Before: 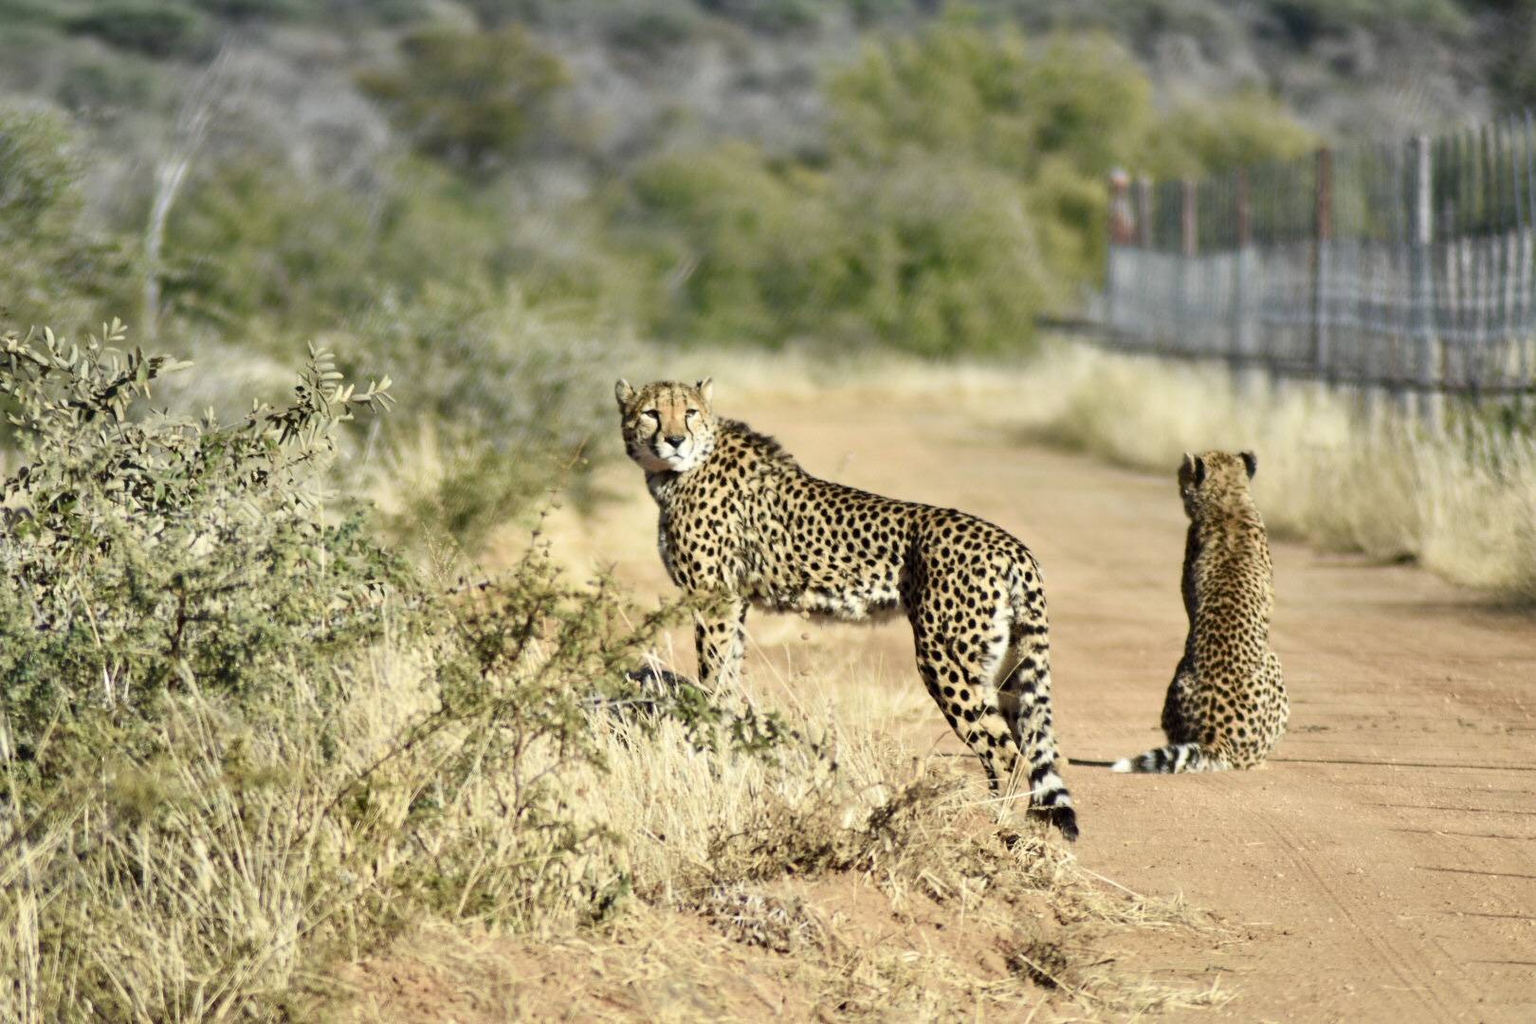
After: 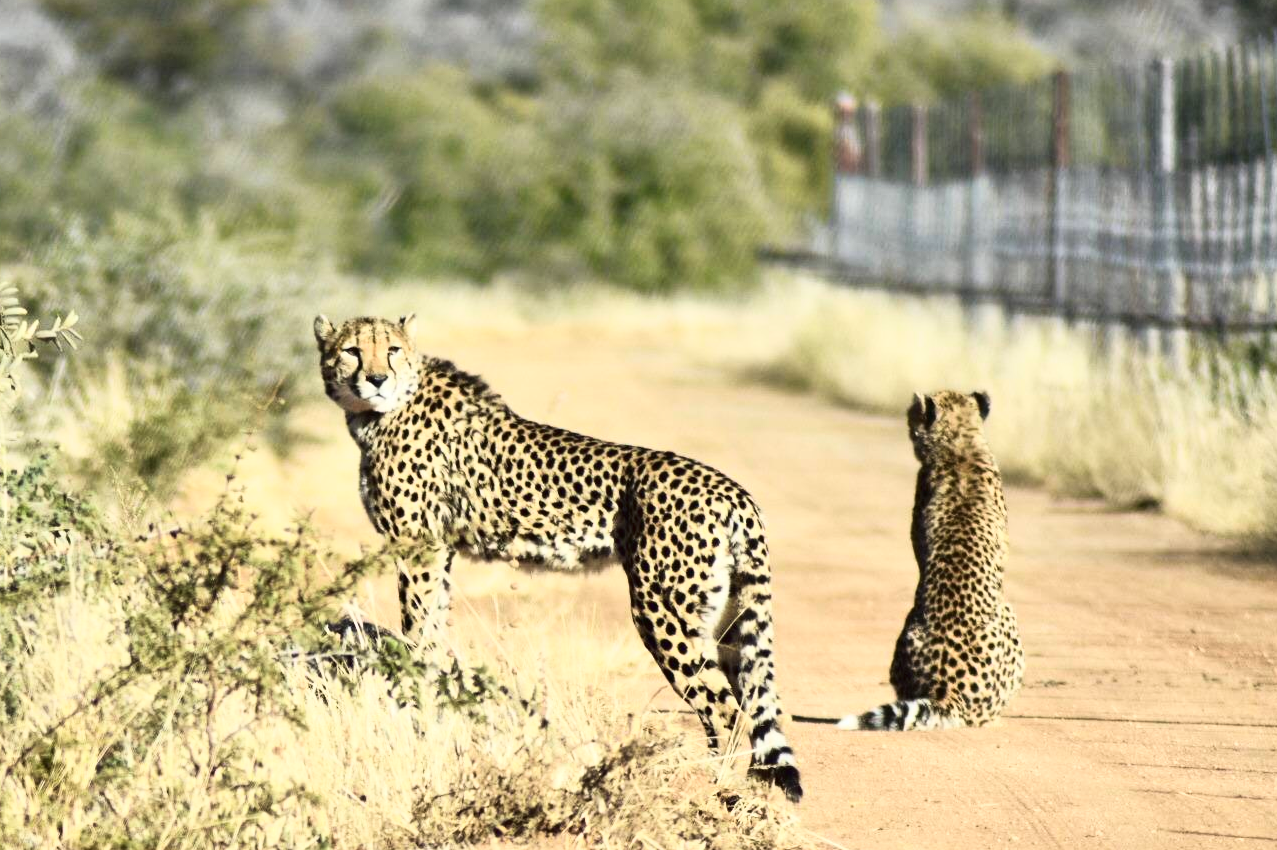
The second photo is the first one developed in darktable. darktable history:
crop and rotate: left 20.74%, top 7.912%, right 0.375%, bottom 13.378%
tone curve: curves: ch0 [(0, 0.013) (0.198, 0.175) (0.512, 0.582) (0.625, 0.754) (0.81, 0.934) (1, 1)], color space Lab, linked channels, preserve colors none
